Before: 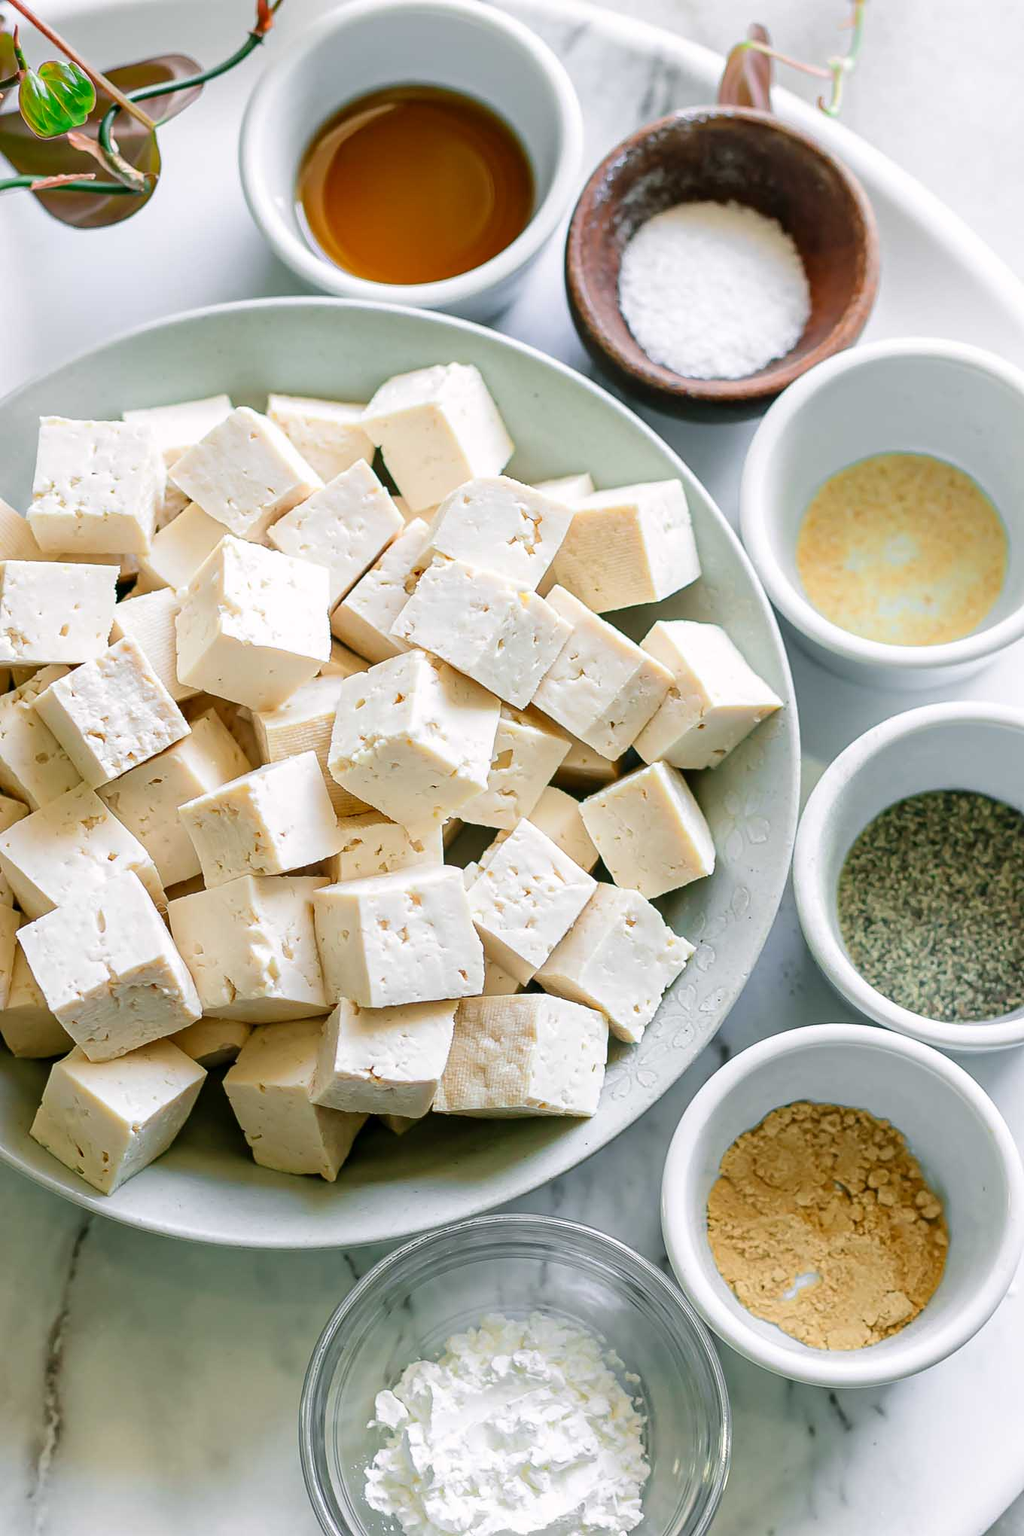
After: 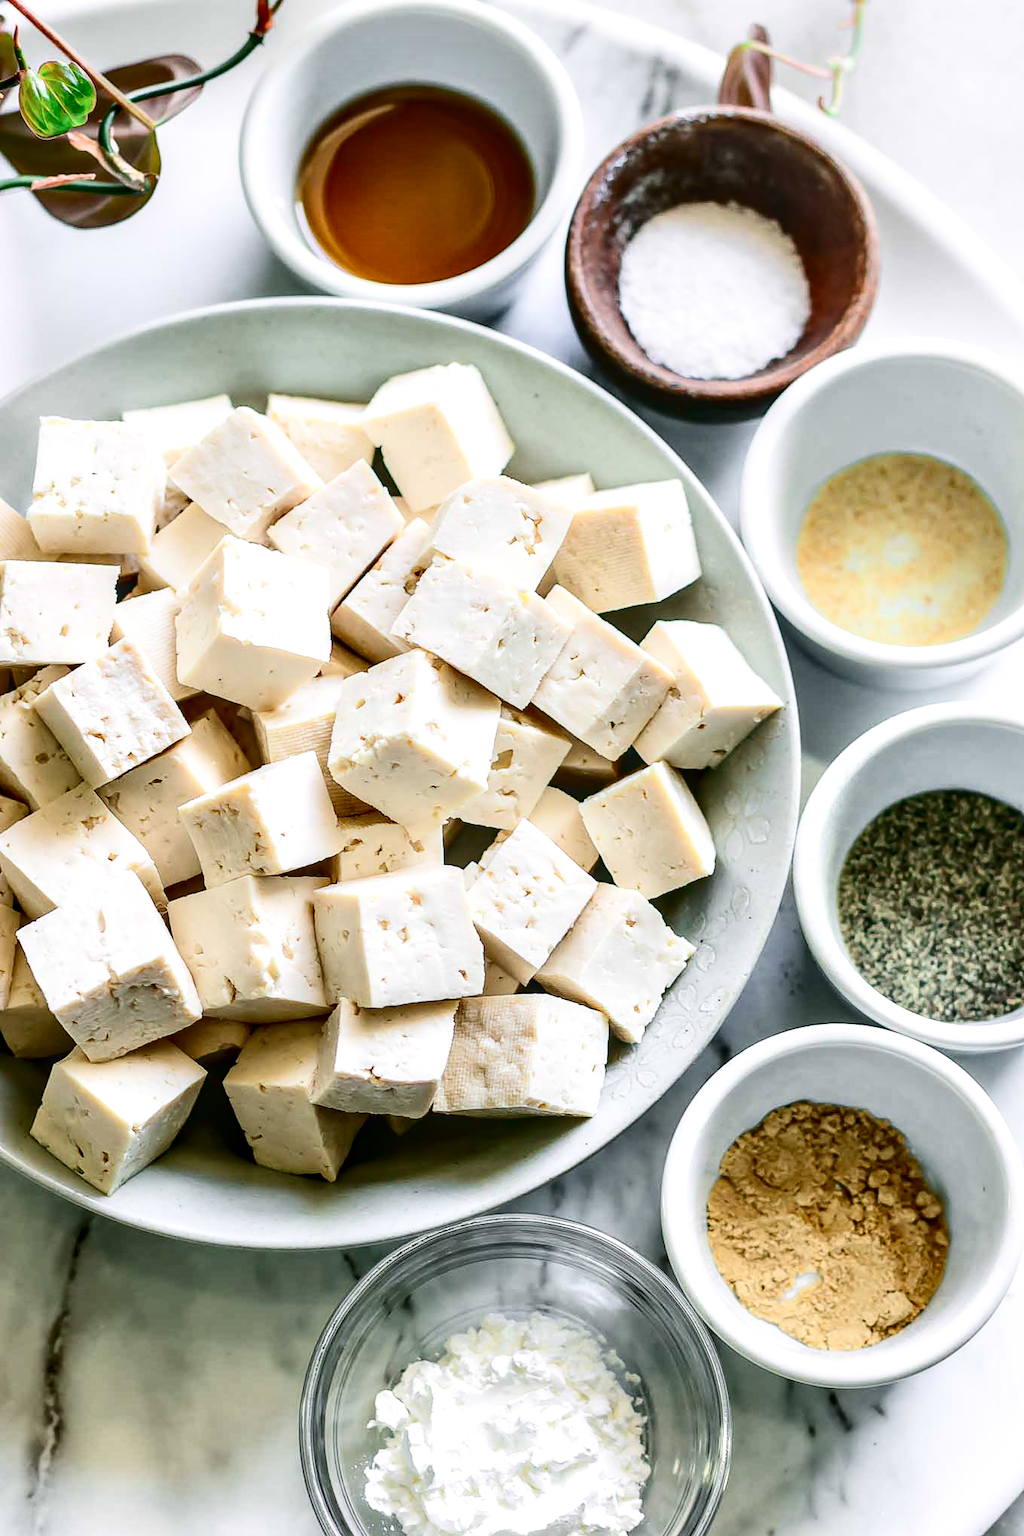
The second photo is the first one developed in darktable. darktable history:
shadows and highlights: radius 331.84, shadows 53.55, highlights -100, compress 94.63%, highlights color adjustment 73.23%, soften with gaussian
contrast brightness saturation: contrast 0.28
contrast equalizer: y [[0.514, 0.573, 0.581, 0.508, 0.5, 0.5], [0.5 ×6], [0.5 ×6], [0 ×6], [0 ×6]]
local contrast: on, module defaults
